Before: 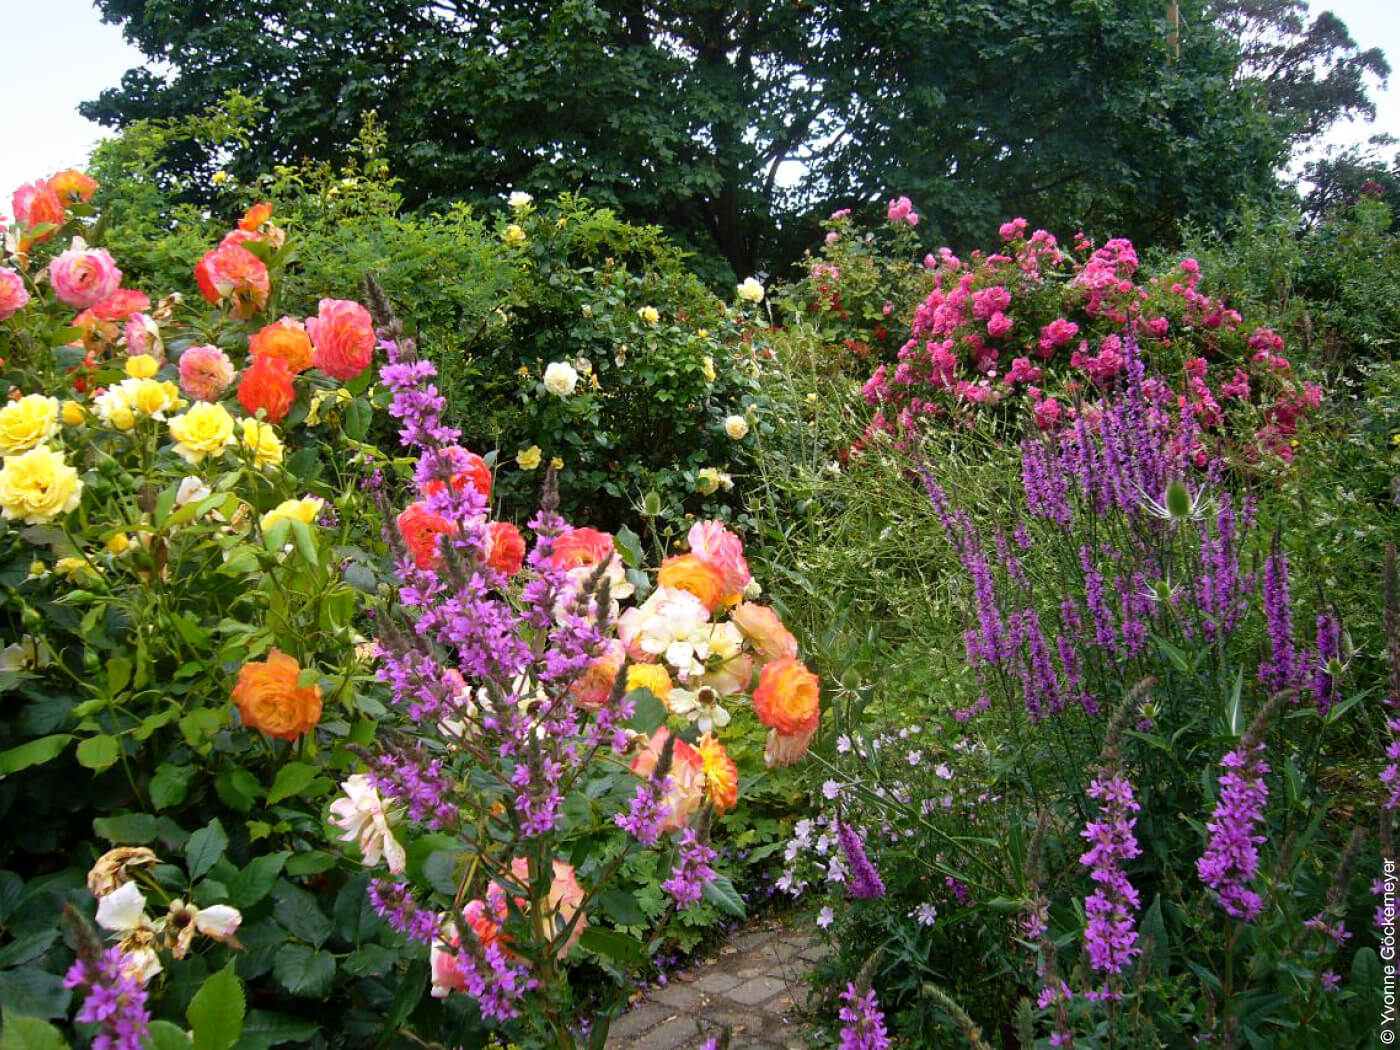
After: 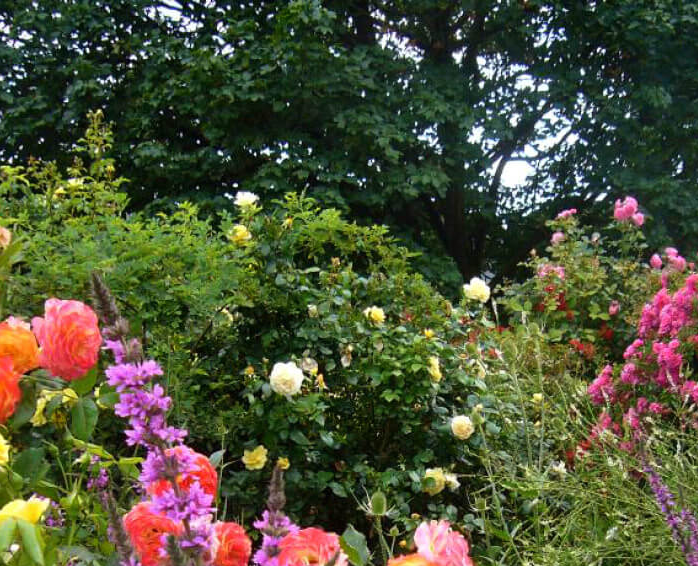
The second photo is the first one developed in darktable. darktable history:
crop: left 19.578%, right 30.496%, bottom 46.052%
